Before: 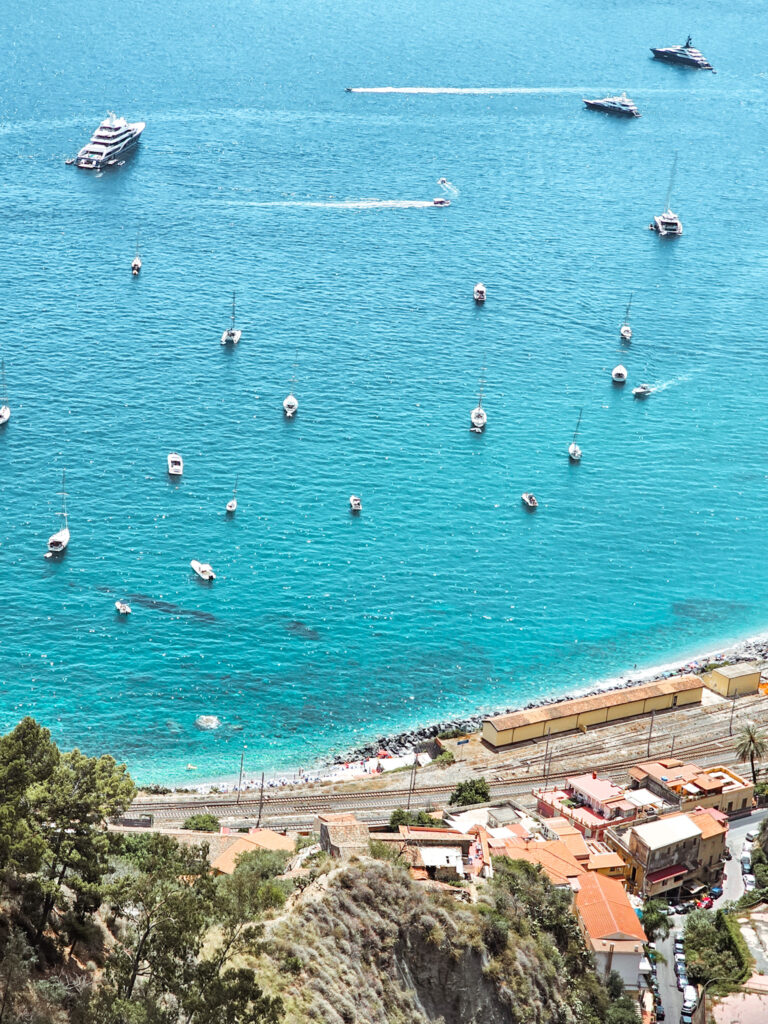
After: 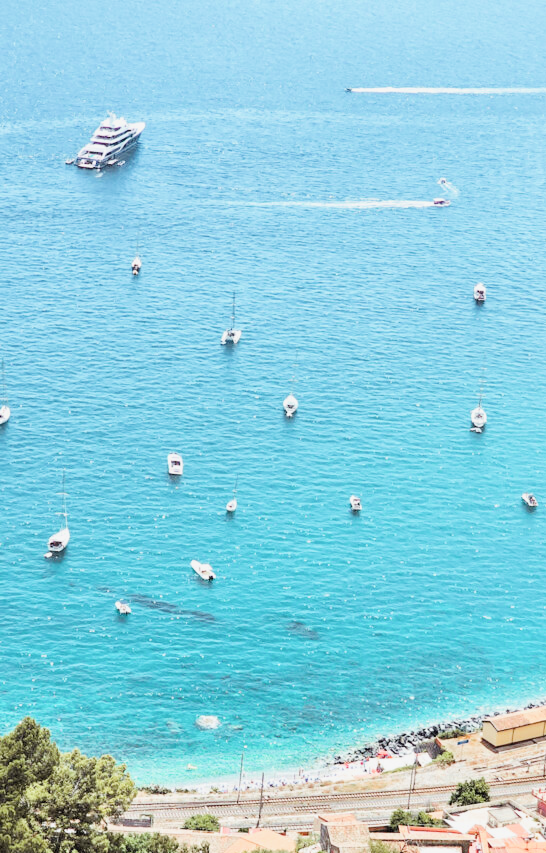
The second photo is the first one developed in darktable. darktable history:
crop: right 28.885%, bottom 16.626%
filmic rgb: black relative exposure -7.65 EV, white relative exposure 4.56 EV, hardness 3.61
exposure: black level correction 0, exposure 1.2 EV, compensate highlight preservation false
